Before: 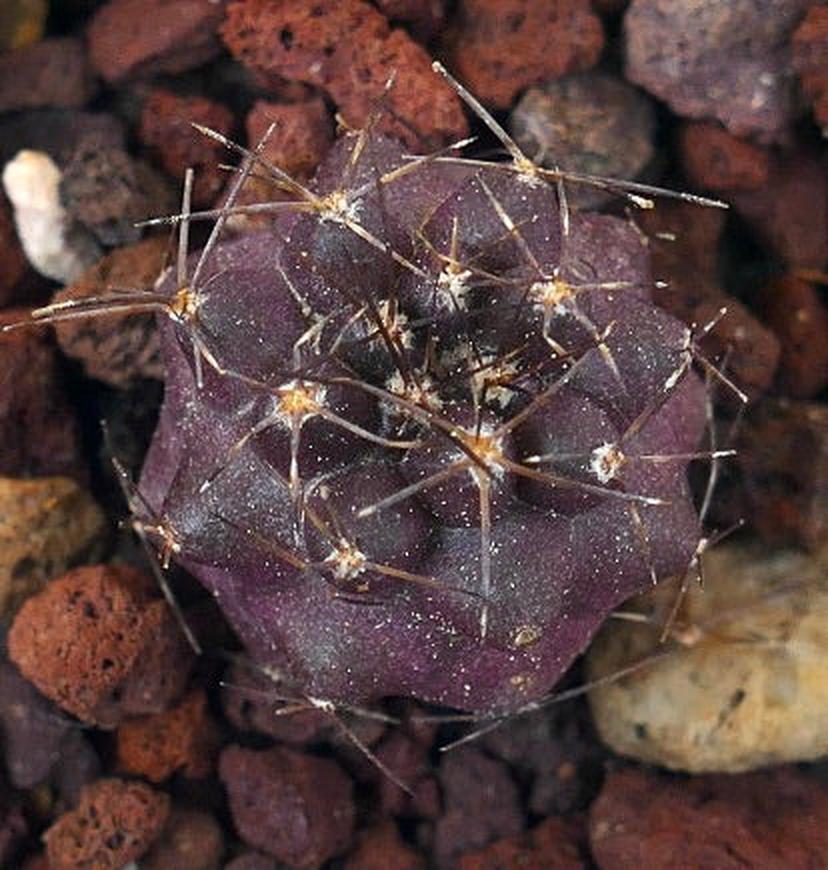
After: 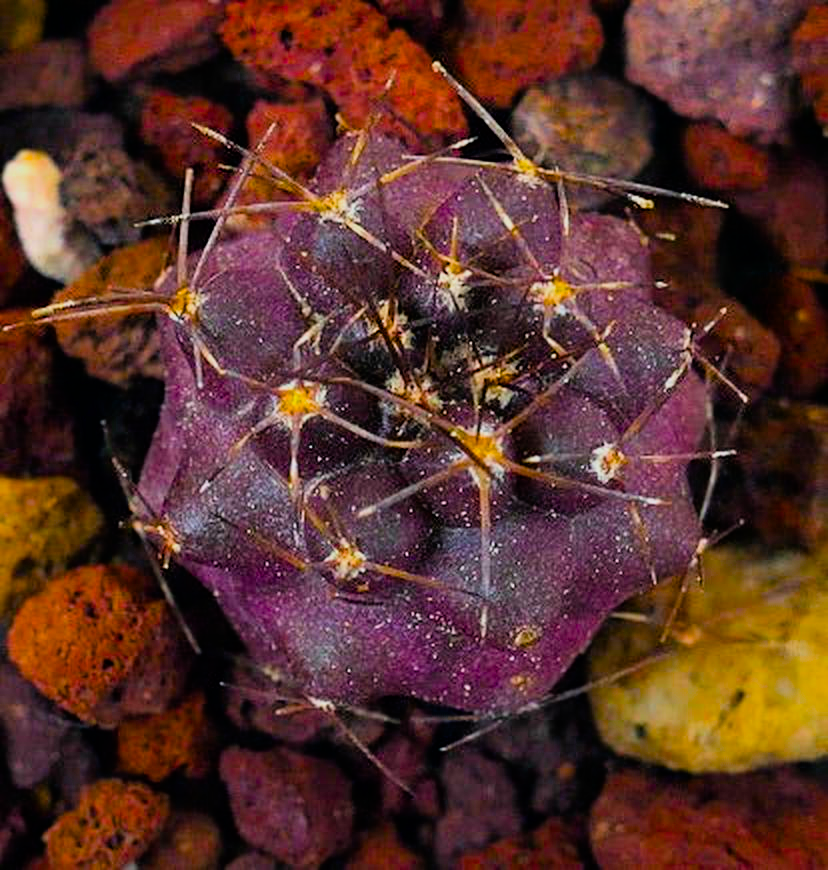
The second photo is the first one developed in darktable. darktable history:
color balance rgb: linear chroma grading › global chroma 42%, perceptual saturation grading › global saturation 42%, global vibrance 33%
filmic rgb: threshold 3 EV, hardness 4.17, latitude 50%, contrast 1.1, preserve chrominance max RGB, color science v6 (2022), contrast in shadows safe, contrast in highlights safe, enable highlight reconstruction true
white balance: emerald 1
